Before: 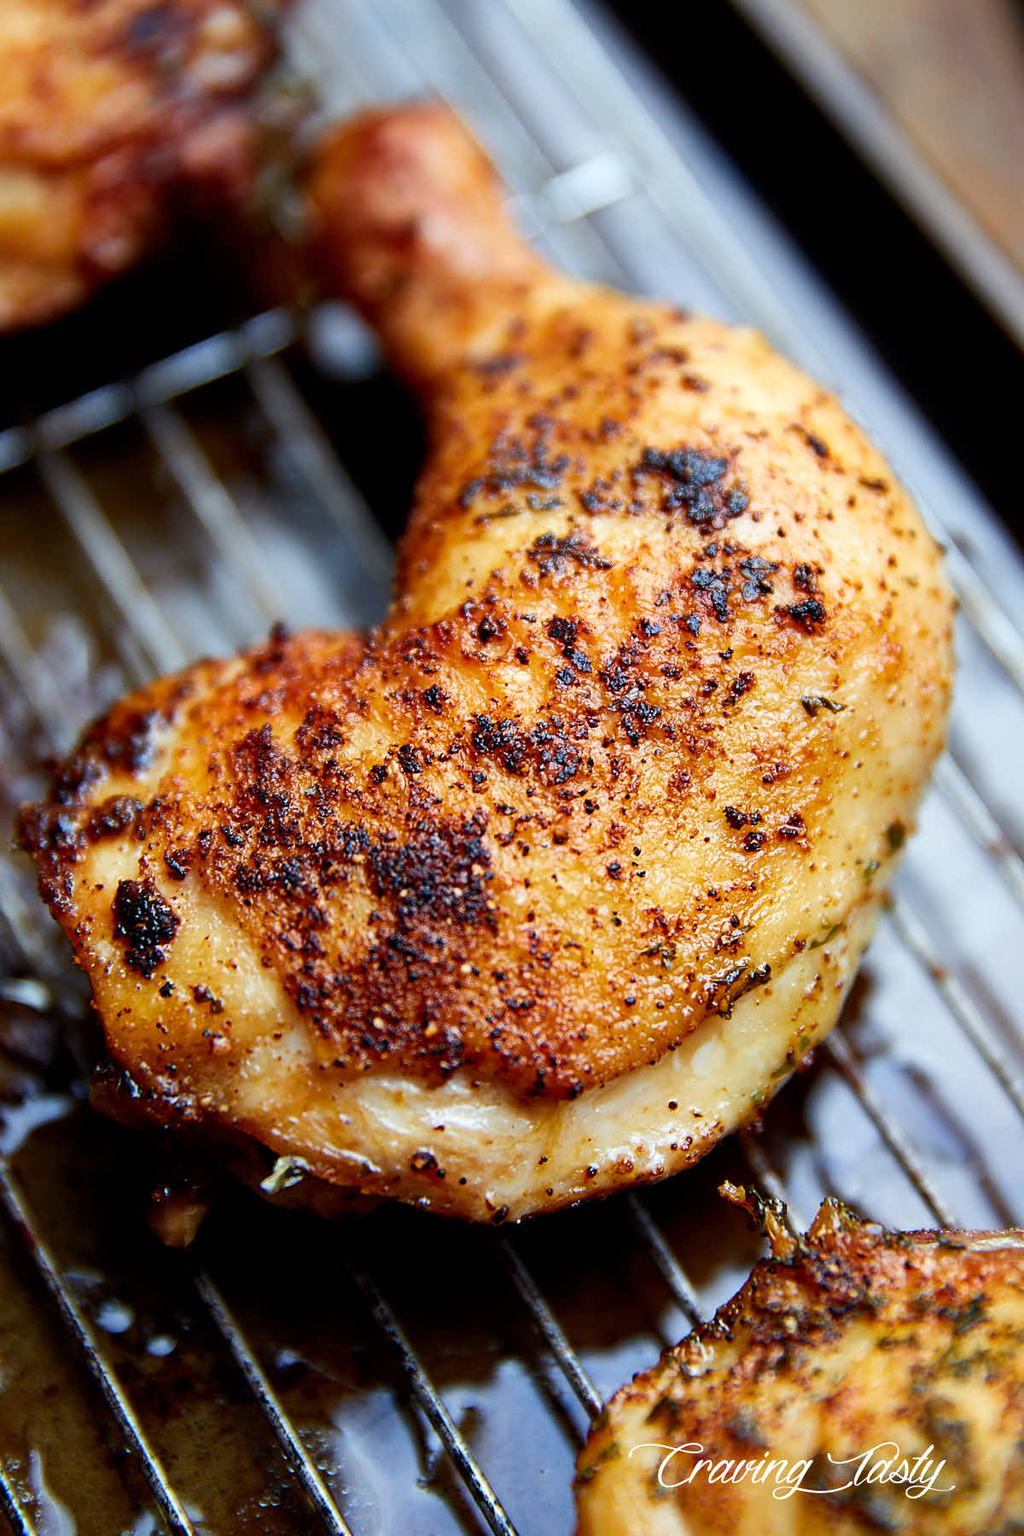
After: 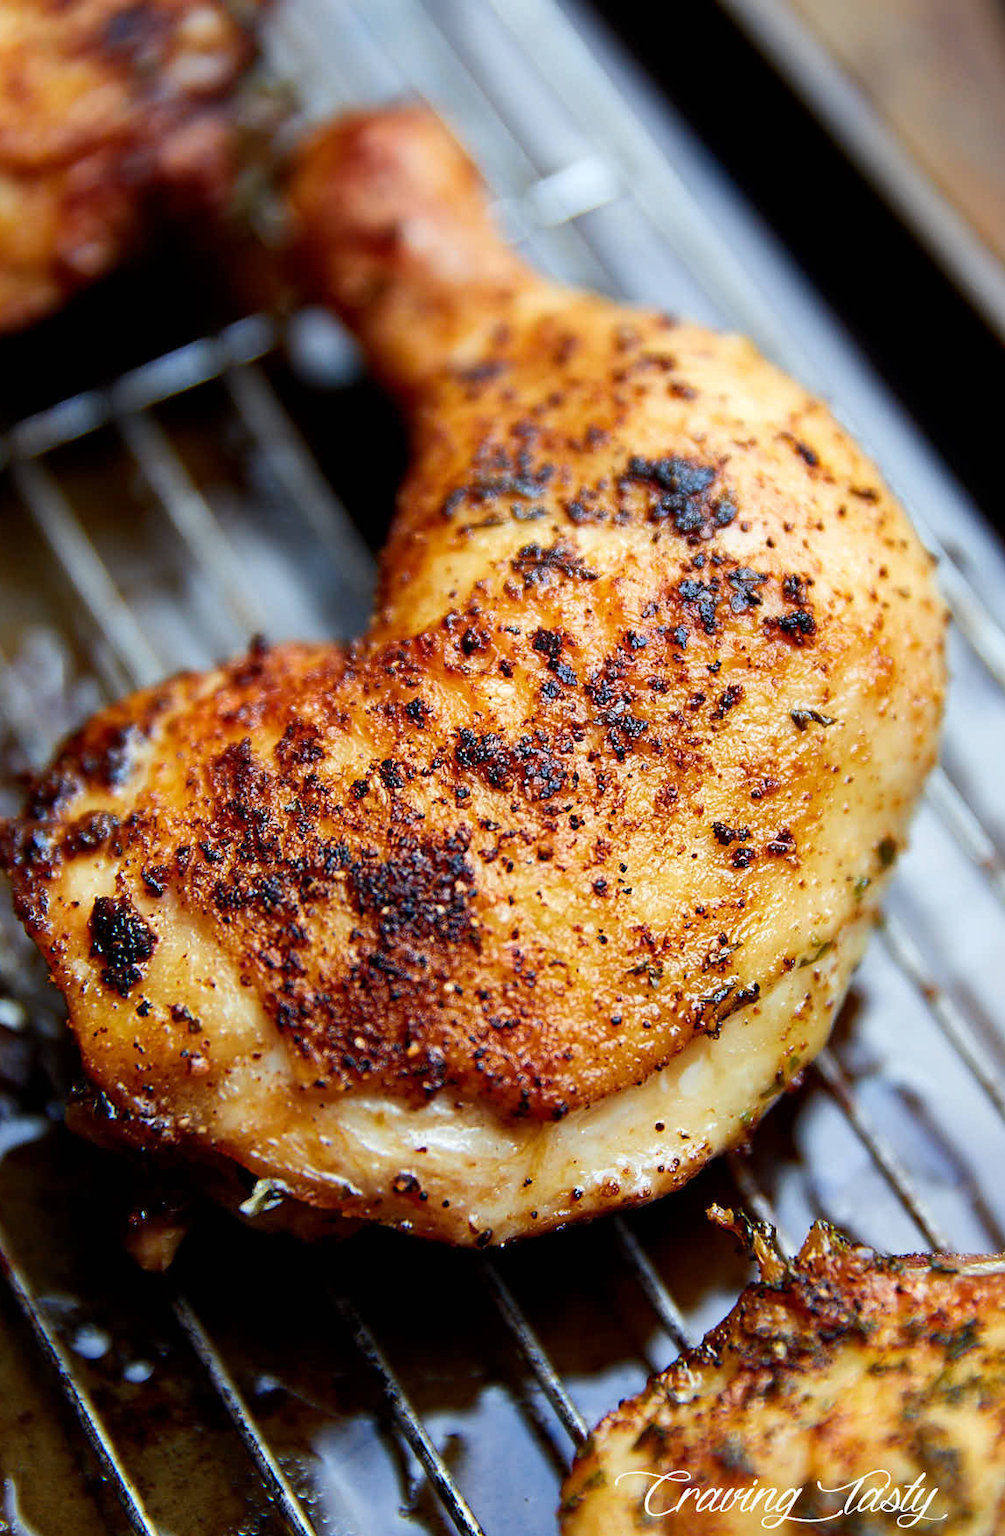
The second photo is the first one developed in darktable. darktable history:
crop and rotate: left 2.569%, right 1.076%, bottom 1.846%
